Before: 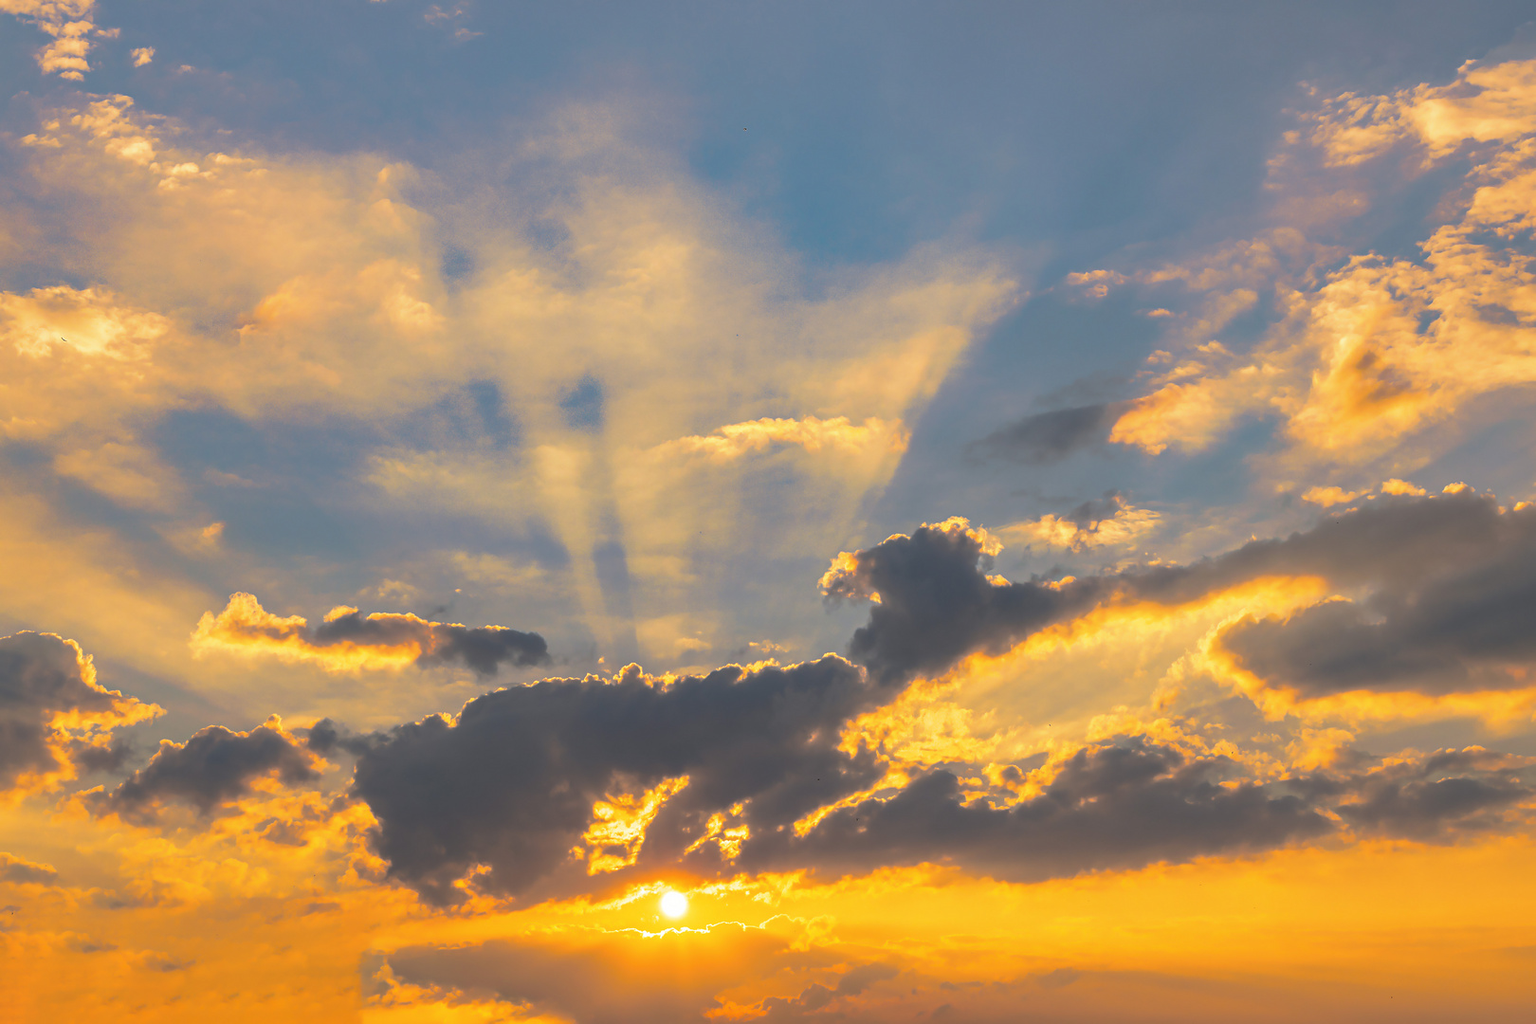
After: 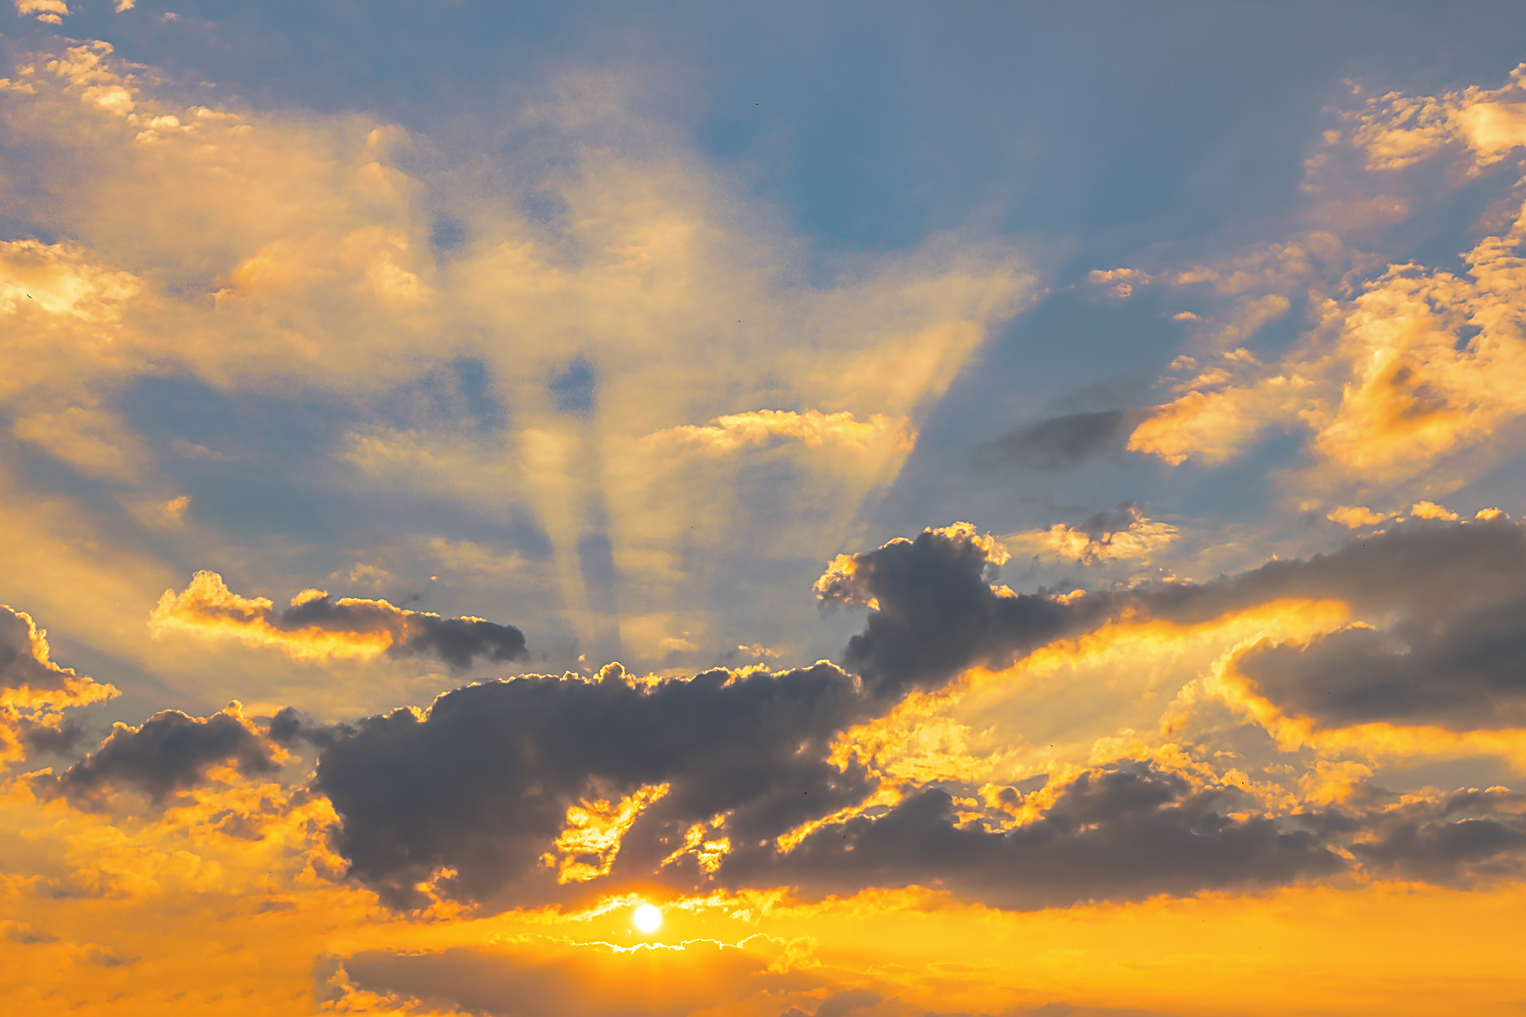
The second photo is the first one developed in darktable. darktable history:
sharpen: on, module defaults
crop and rotate: angle -2.38°
